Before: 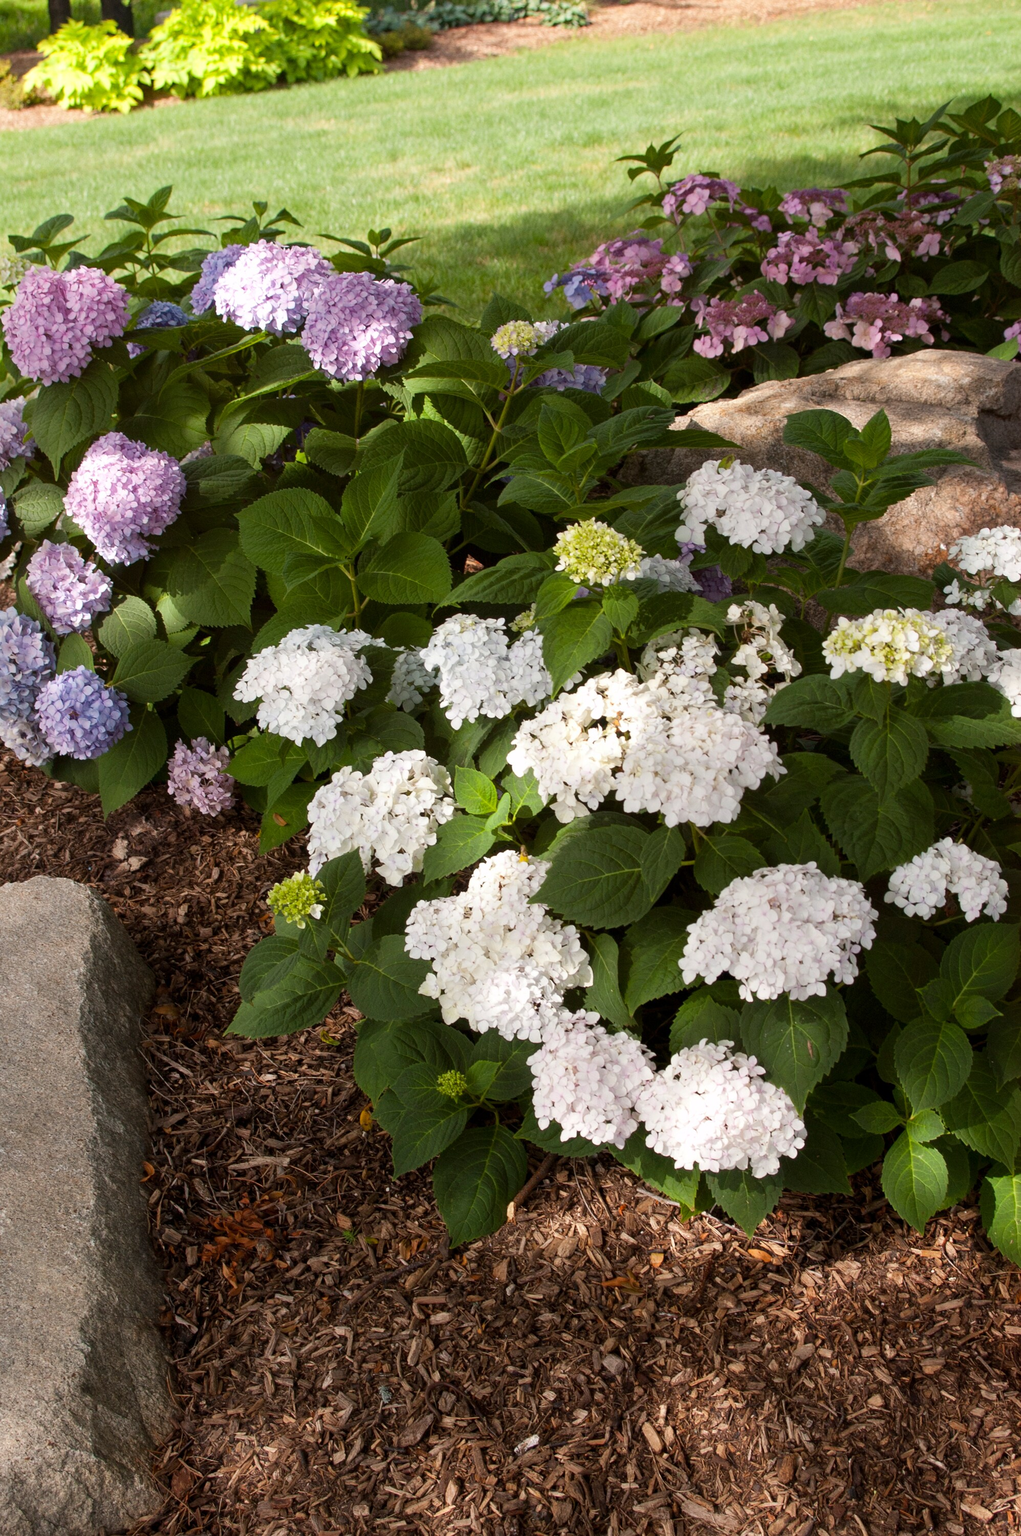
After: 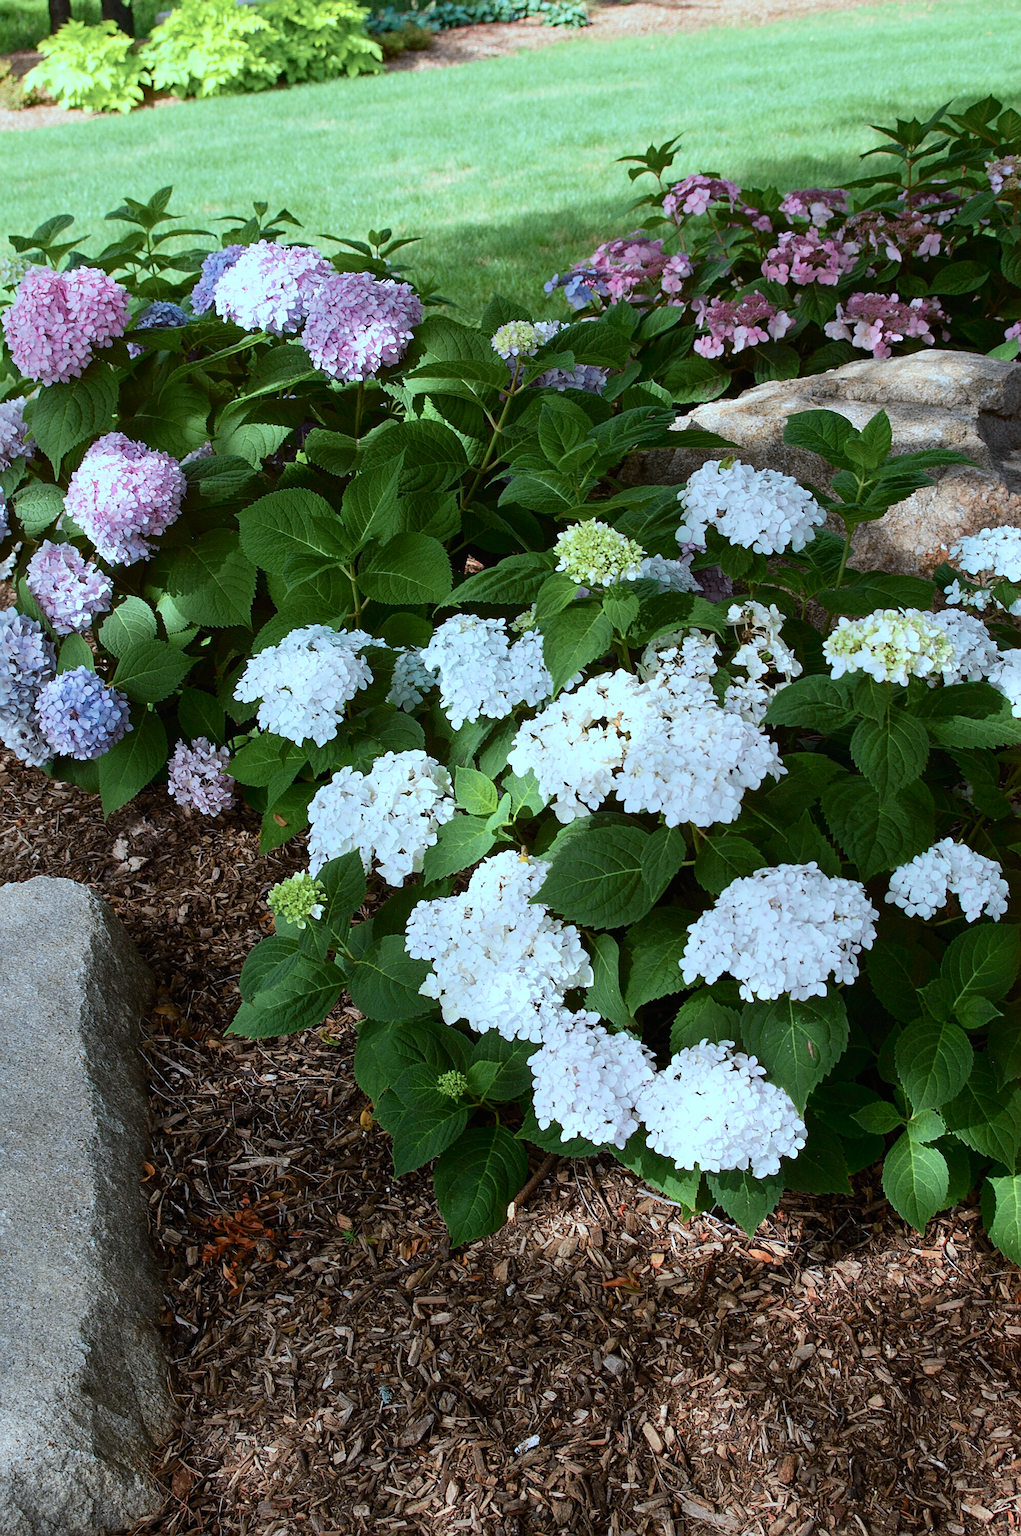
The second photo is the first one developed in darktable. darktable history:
base curve: curves: ch0 [(0, 0) (0.989, 0.992)], preserve colors none
sharpen: on, module defaults
white balance: red 0.982, blue 1.018
exposure: compensate highlight preservation false
tone curve: curves: ch0 [(0, 0.008) (0.107, 0.091) (0.283, 0.287) (0.461, 0.498) (0.64, 0.679) (0.822, 0.841) (0.998, 0.978)]; ch1 [(0, 0) (0.316, 0.349) (0.466, 0.442) (0.502, 0.5) (0.527, 0.519) (0.561, 0.553) (0.608, 0.629) (0.669, 0.704) (0.859, 0.899) (1, 1)]; ch2 [(0, 0) (0.33, 0.301) (0.421, 0.443) (0.473, 0.498) (0.502, 0.504) (0.522, 0.525) (0.592, 0.61) (0.705, 0.7) (1, 1)], color space Lab, independent channels, preserve colors none
color correction: highlights a* -9.35, highlights b* -23.15
